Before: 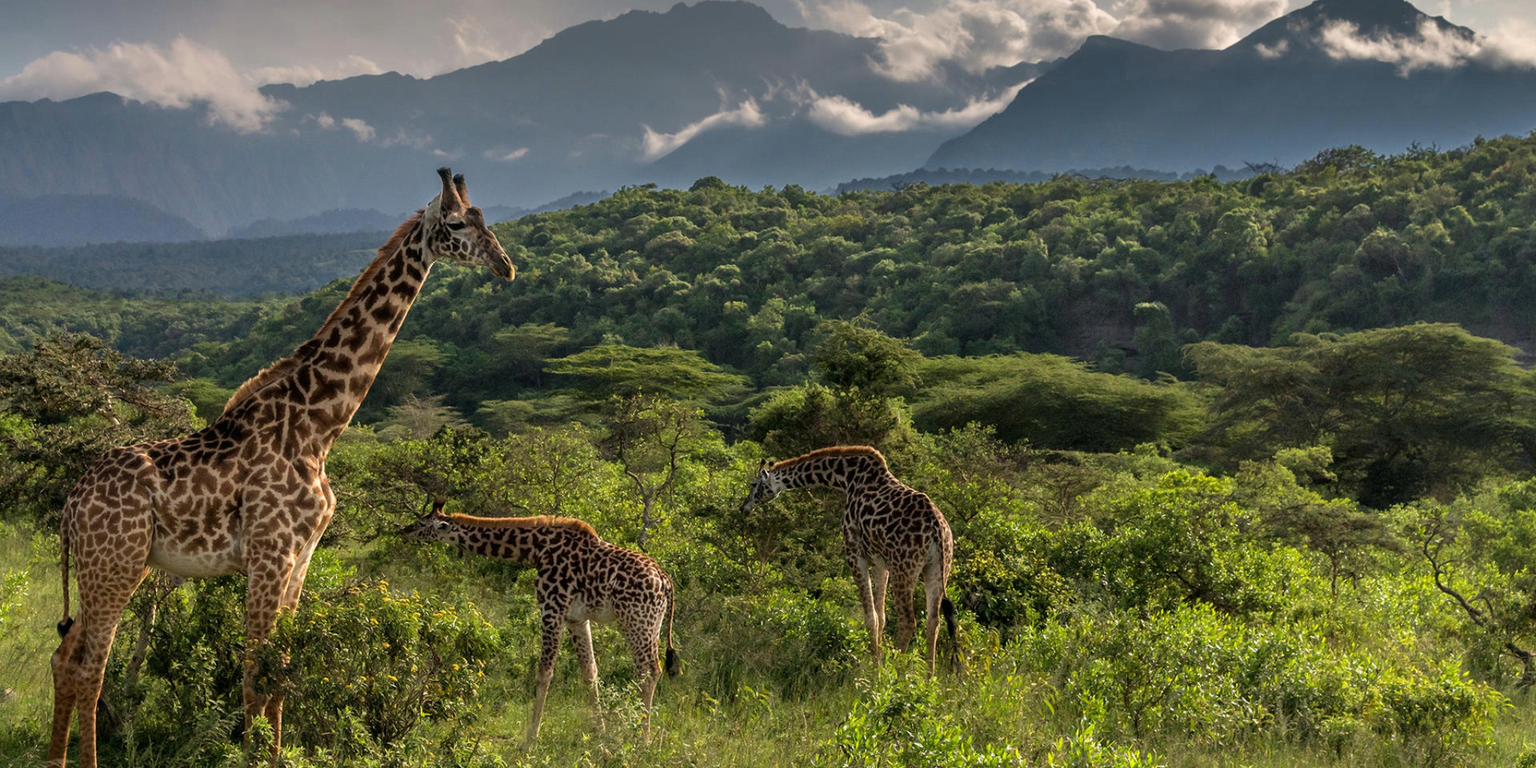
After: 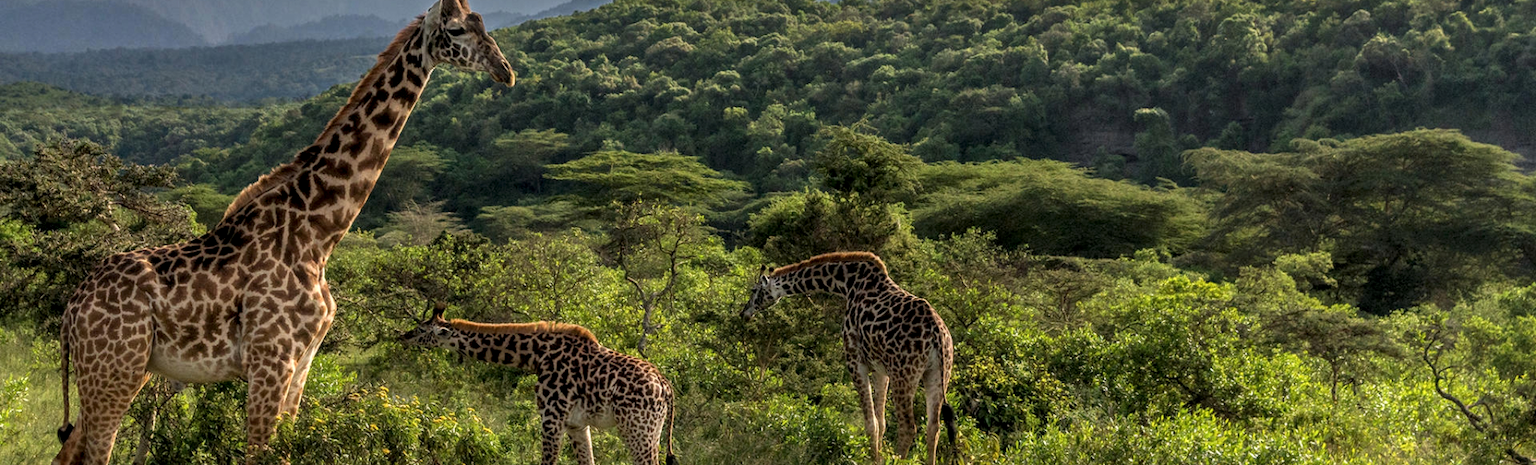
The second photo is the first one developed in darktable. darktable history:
crop and rotate: top 25.357%, bottom 13.942%
local contrast: on, module defaults
